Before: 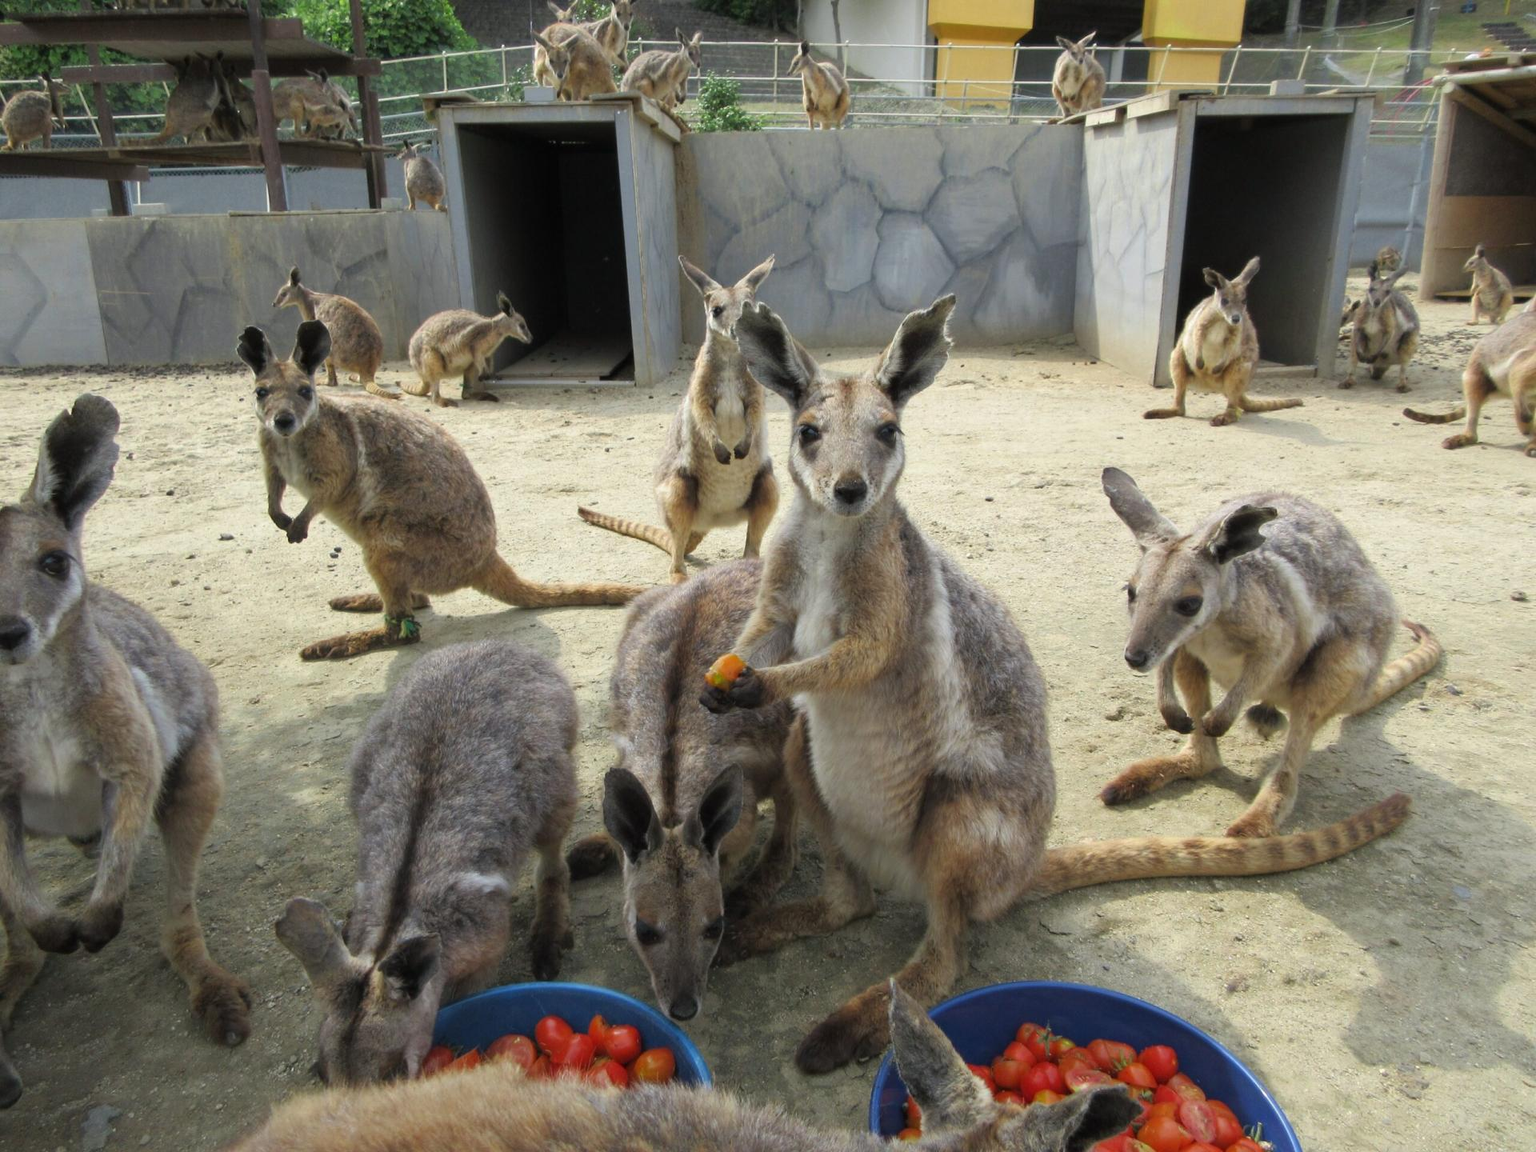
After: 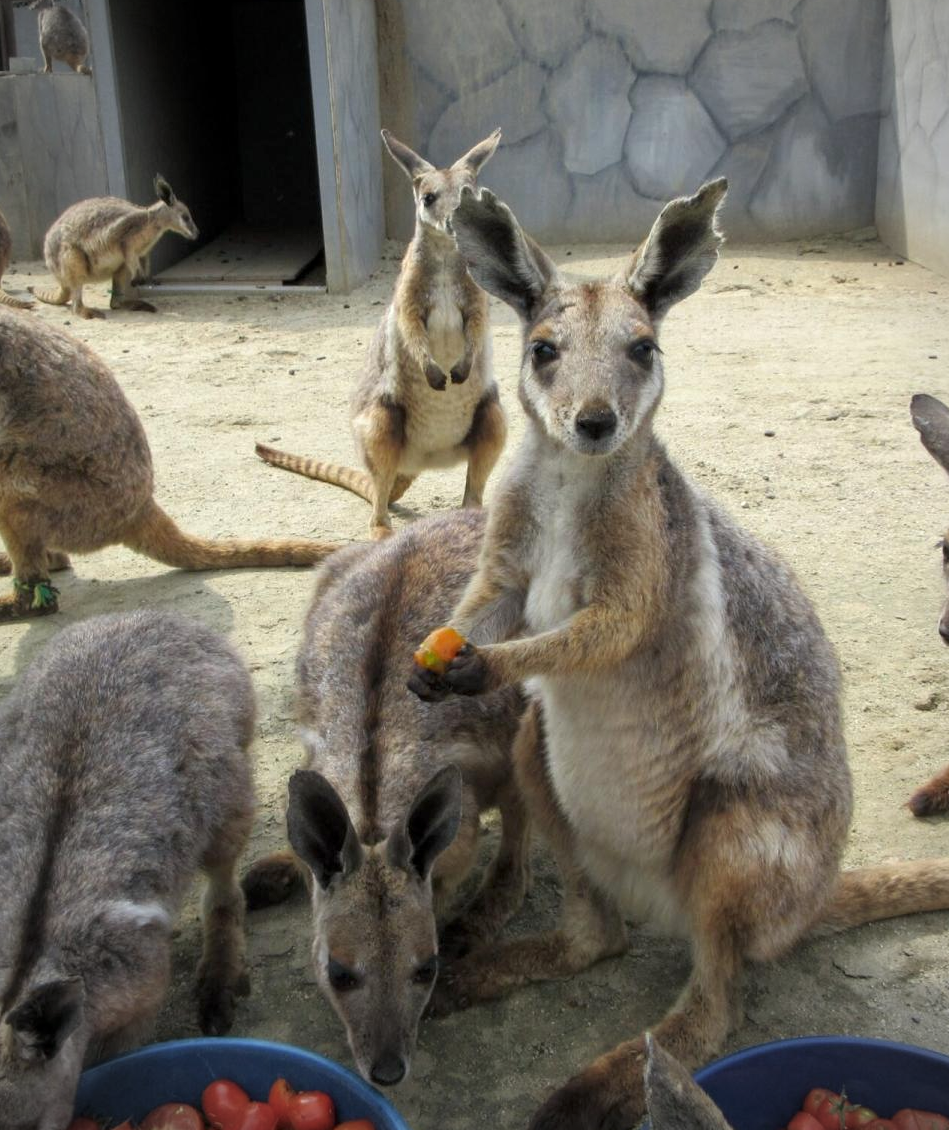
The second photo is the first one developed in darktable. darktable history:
exposure: black level correction 0.001, exposure 0.014 EV, compensate highlight preservation false
crop and rotate: angle 0.02°, left 24.353%, top 13.219%, right 26.156%, bottom 8.224%
vignetting: on, module defaults
local contrast: highlights 100%, shadows 100%, detail 120%, midtone range 0.2
